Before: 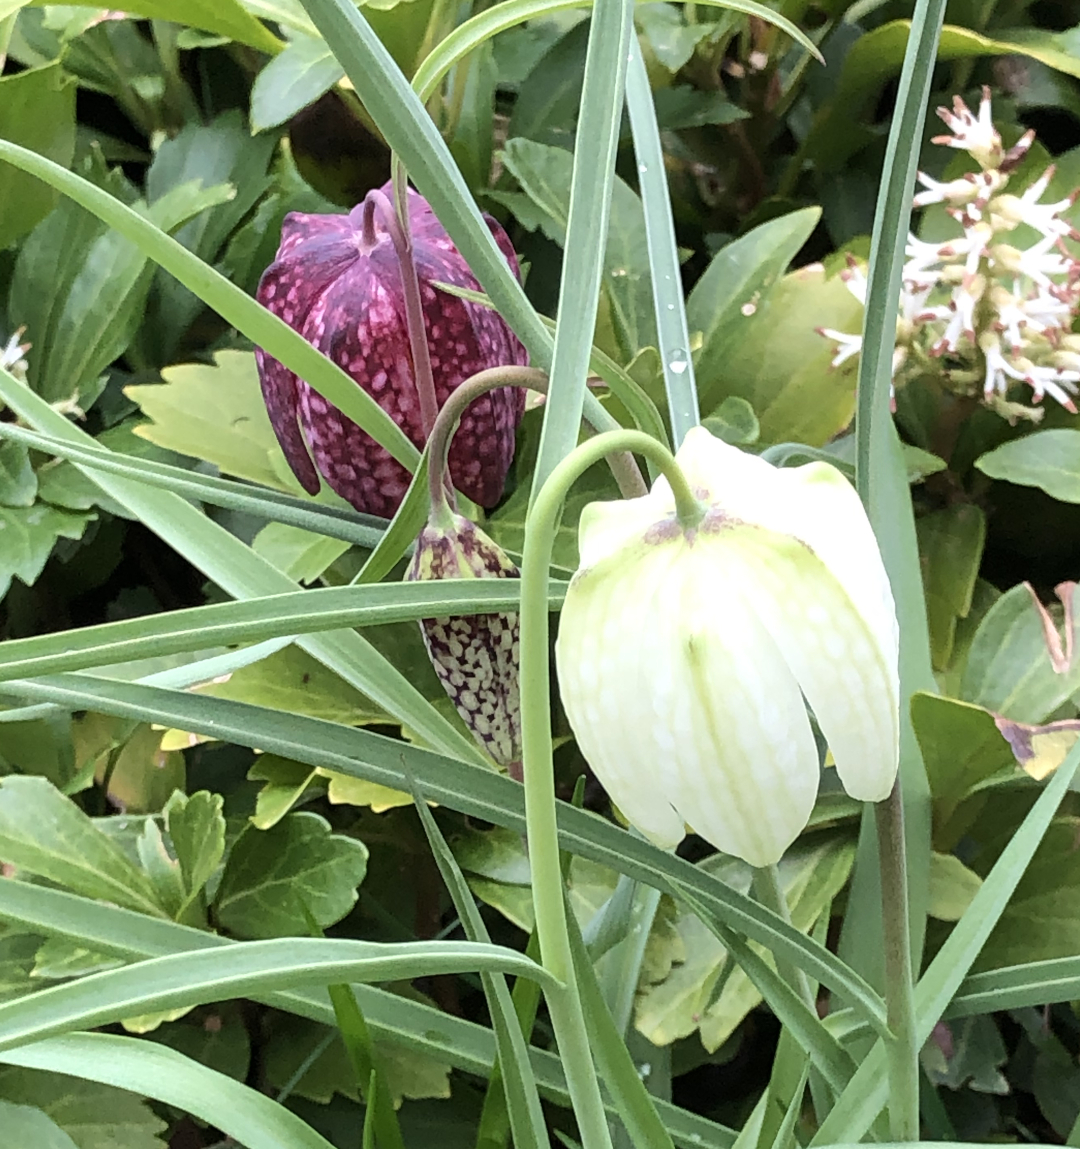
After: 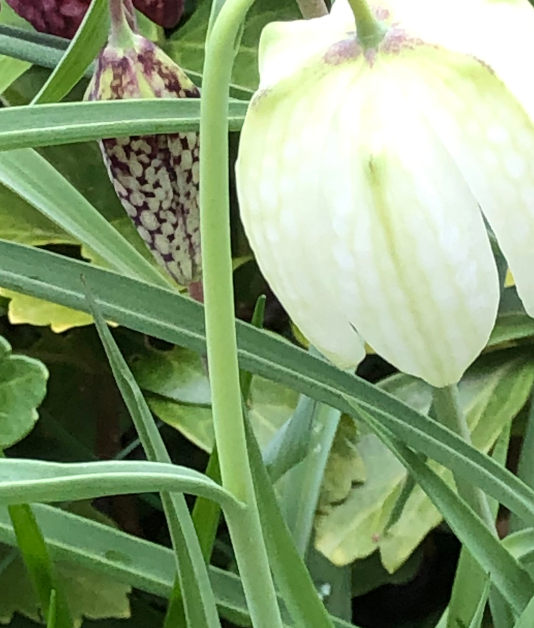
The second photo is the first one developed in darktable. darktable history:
contrast brightness saturation: saturation -0.05
crop: left 29.672%, top 41.786%, right 20.851%, bottom 3.487%
